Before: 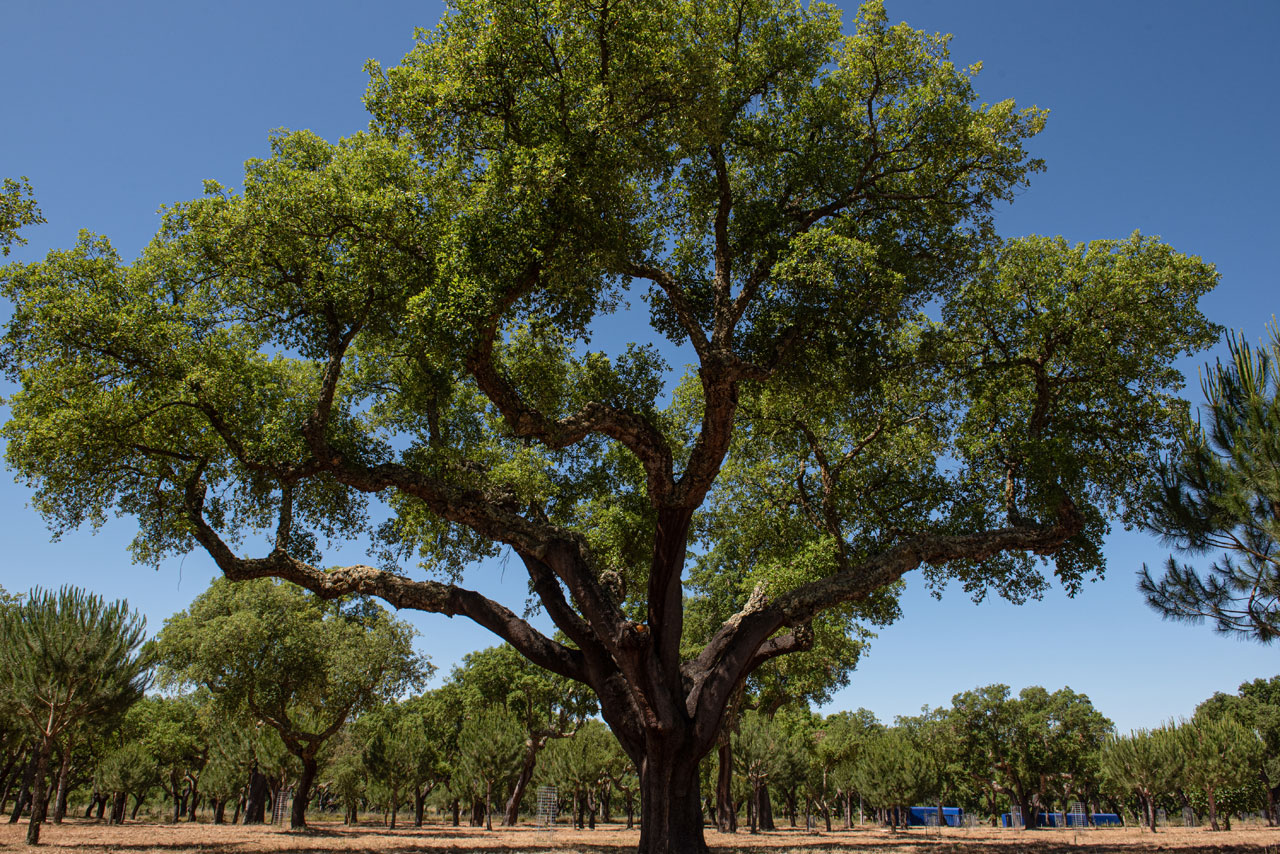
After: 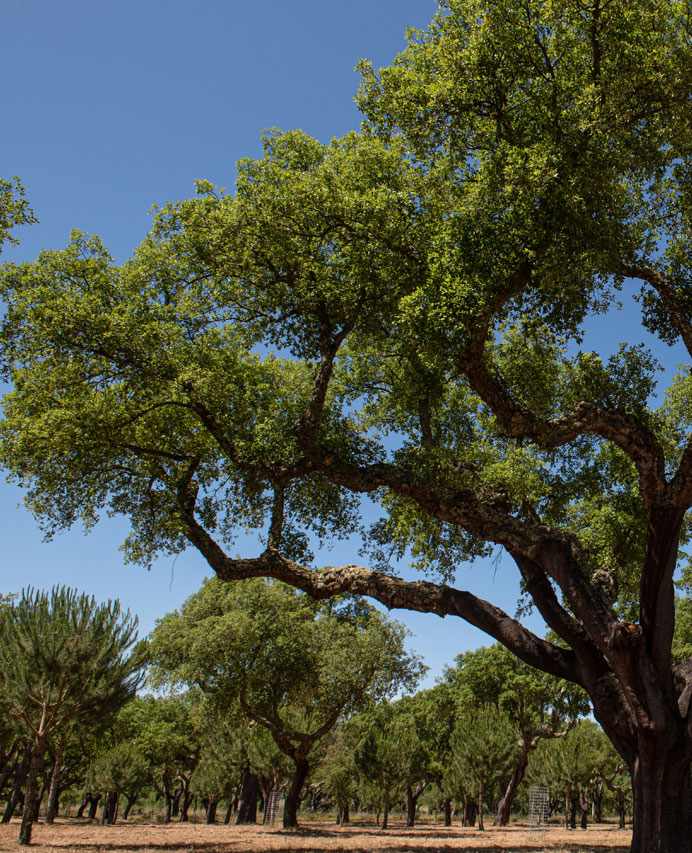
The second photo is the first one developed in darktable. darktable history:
crop: left 0.684%, right 45.241%, bottom 0.091%
